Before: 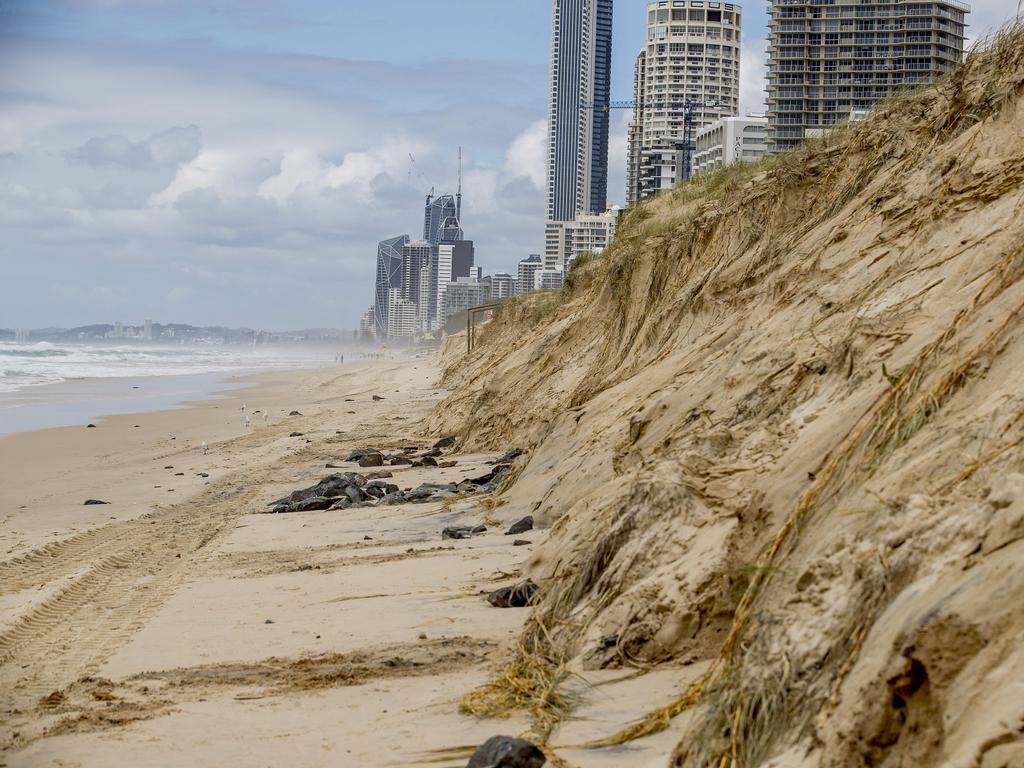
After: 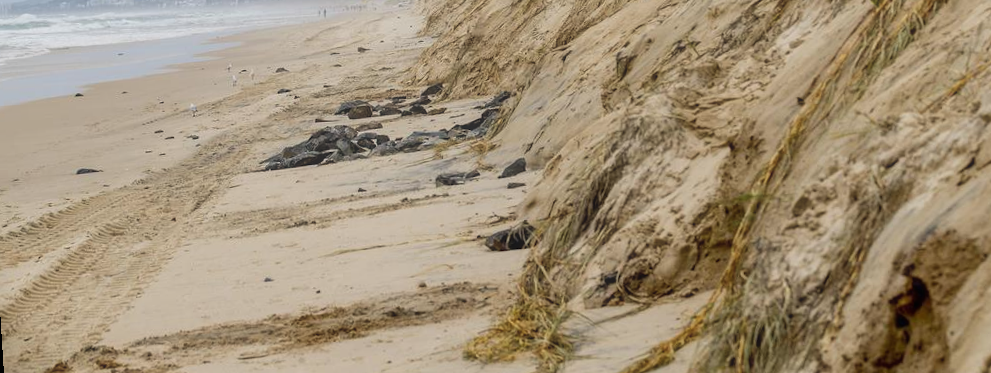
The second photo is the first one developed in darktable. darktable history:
rotate and perspective: rotation -3.52°, crop left 0.036, crop right 0.964, crop top 0.081, crop bottom 0.919
crop and rotate: top 46.237%
haze removal: strength -0.09, adaptive false
bloom: size 16%, threshold 98%, strength 20%
